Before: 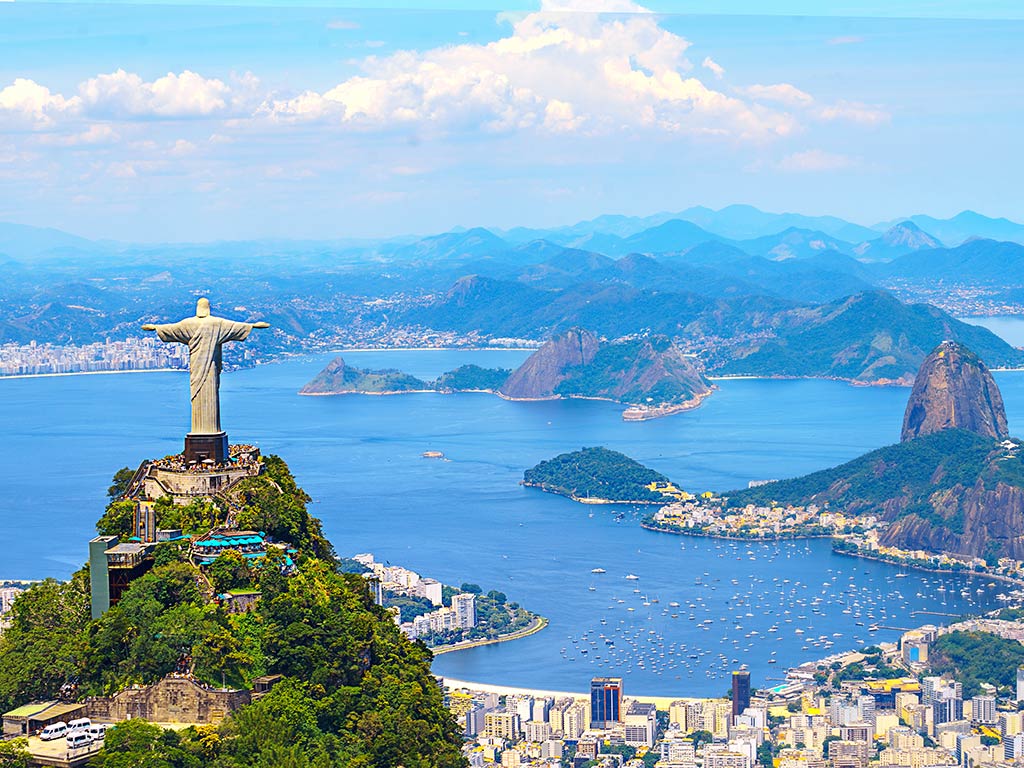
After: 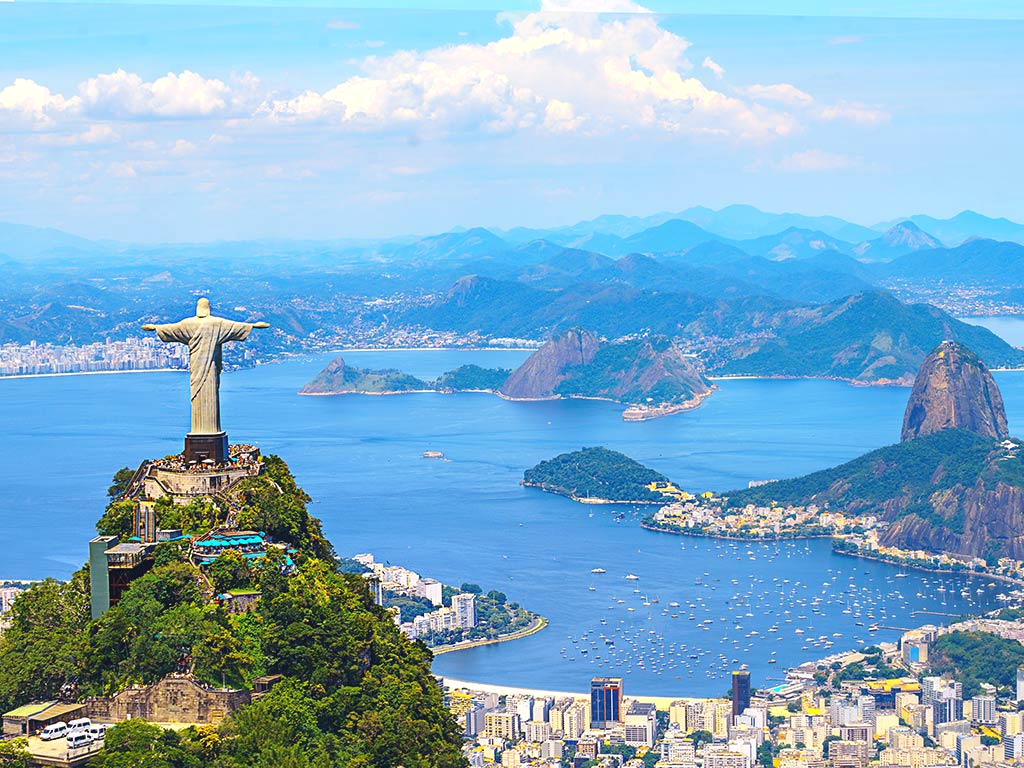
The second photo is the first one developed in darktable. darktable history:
exposure: black level correction -0.005, exposure 0.05 EV, compensate highlight preservation false
